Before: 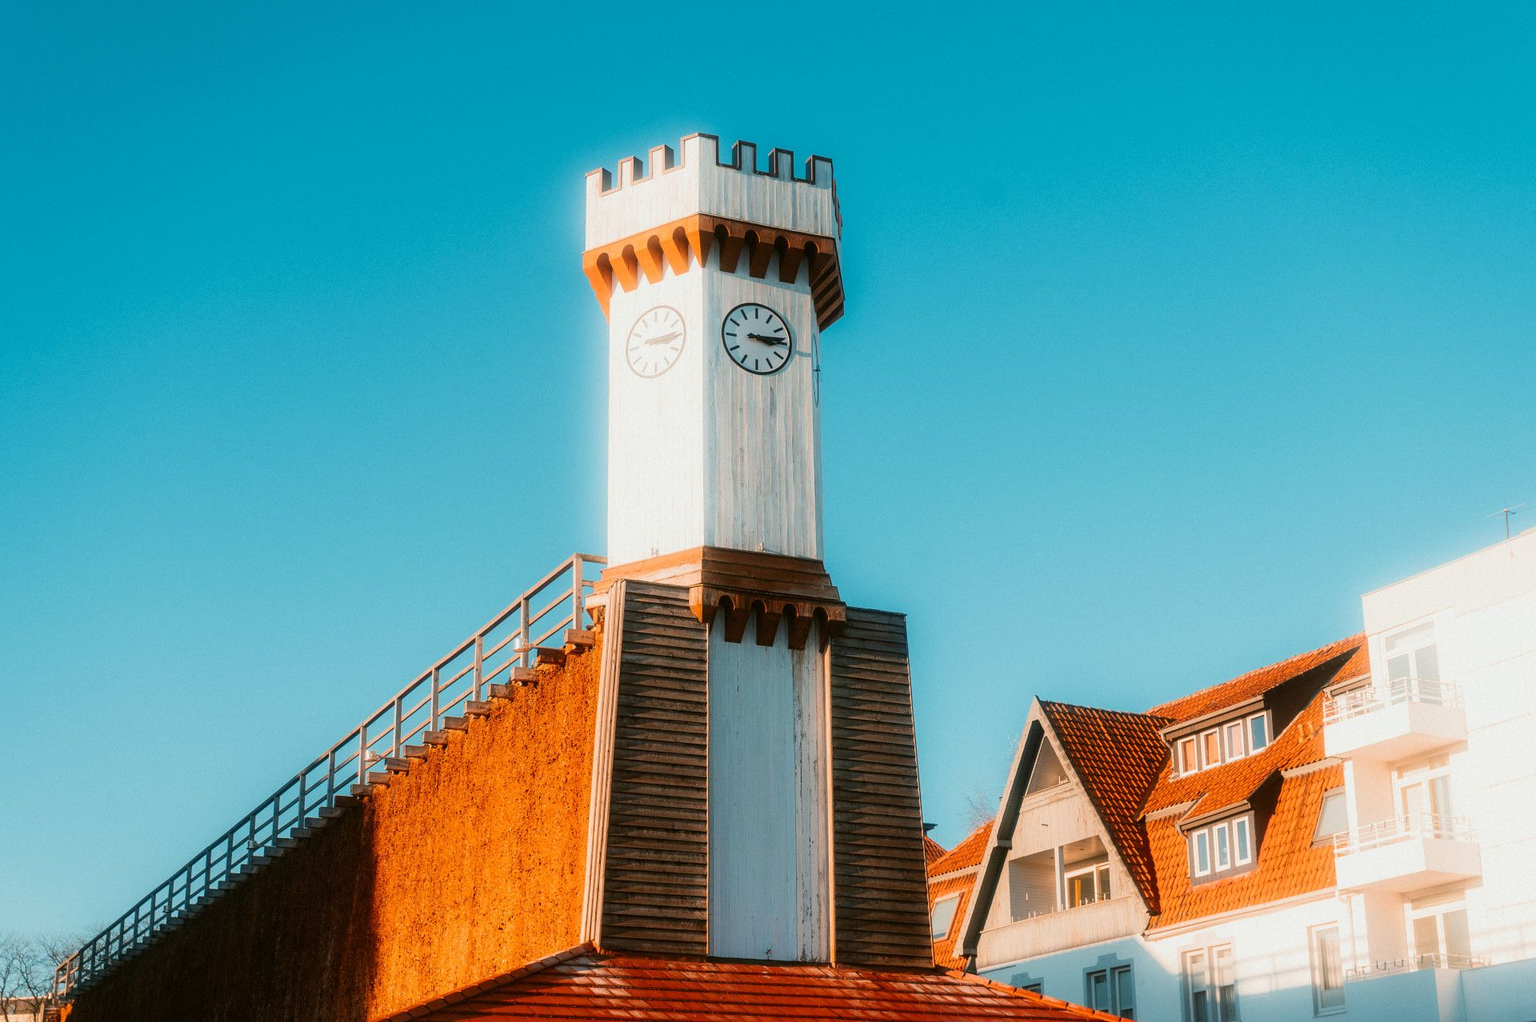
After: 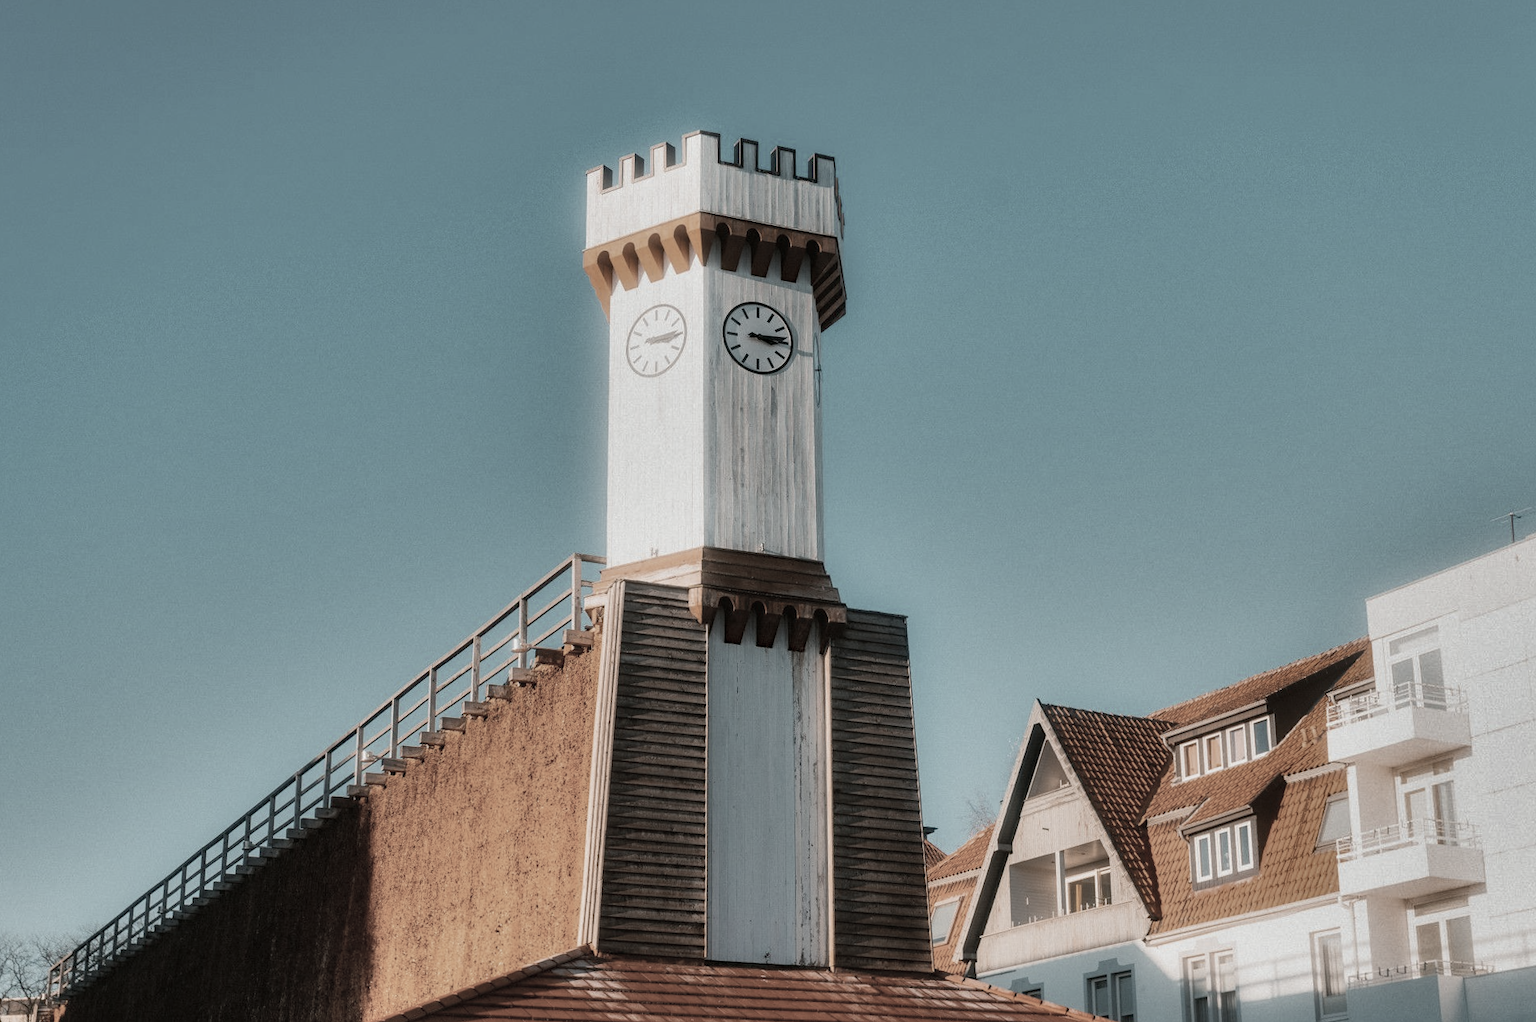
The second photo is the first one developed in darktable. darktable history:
shadows and highlights: white point adjustment -3.54, highlights -63.72, soften with gaussian
color zones: curves: ch1 [(0, 0.153) (0.143, 0.15) (0.286, 0.151) (0.429, 0.152) (0.571, 0.152) (0.714, 0.151) (0.857, 0.151) (1, 0.153)]
tone equalizer: on, module defaults
haze removal: compatibility mode true, adaptive false
crop and rotate: angle -0.26°
